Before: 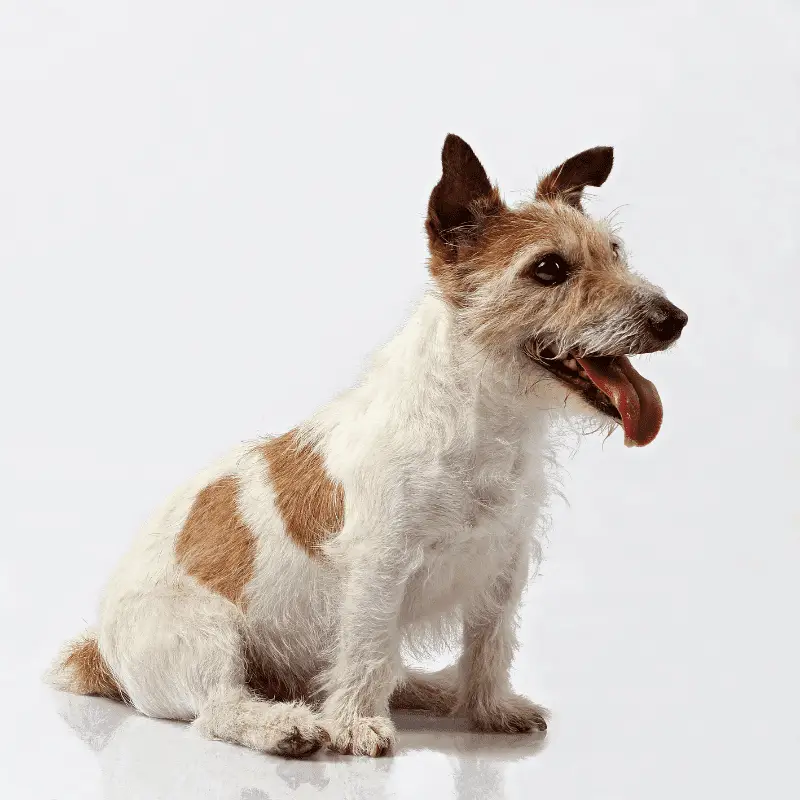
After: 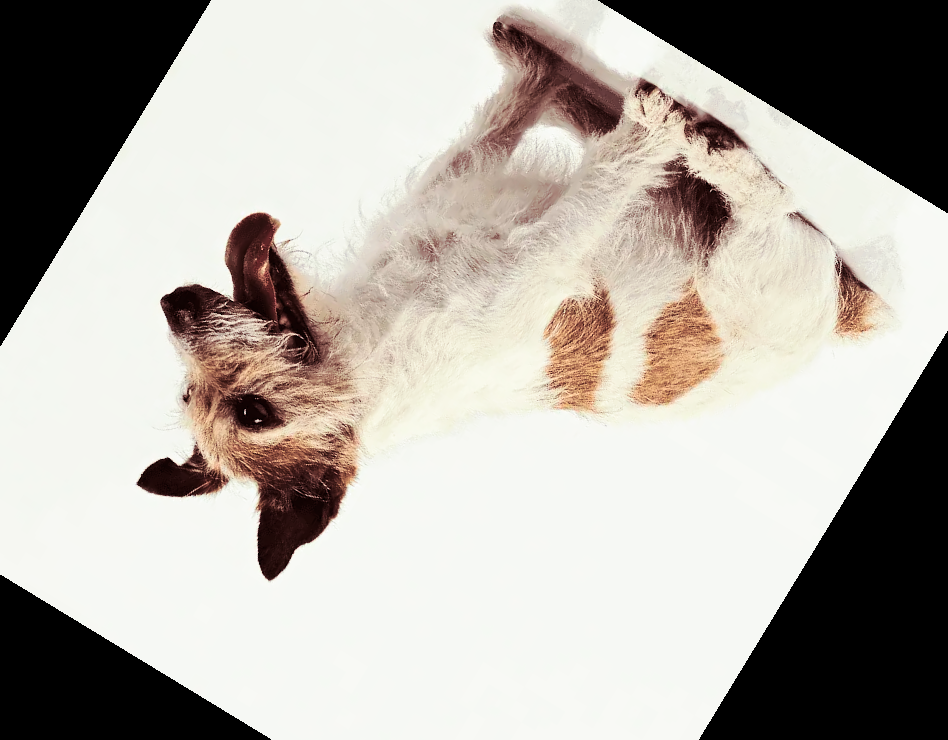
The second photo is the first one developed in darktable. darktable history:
exposure: compensate highlight preservation false
tone curve: curves: ch0 [(0, 0) (0.288, 0.201) (0.683, 0.793) (1, 1)], color space Lab, linked channels, preserve colors none
split-toning: on, module defaults
crop and rotate: angle 148.68°, left 9.111%, top 15.603%, right 4.588%, bottom 17.041%
